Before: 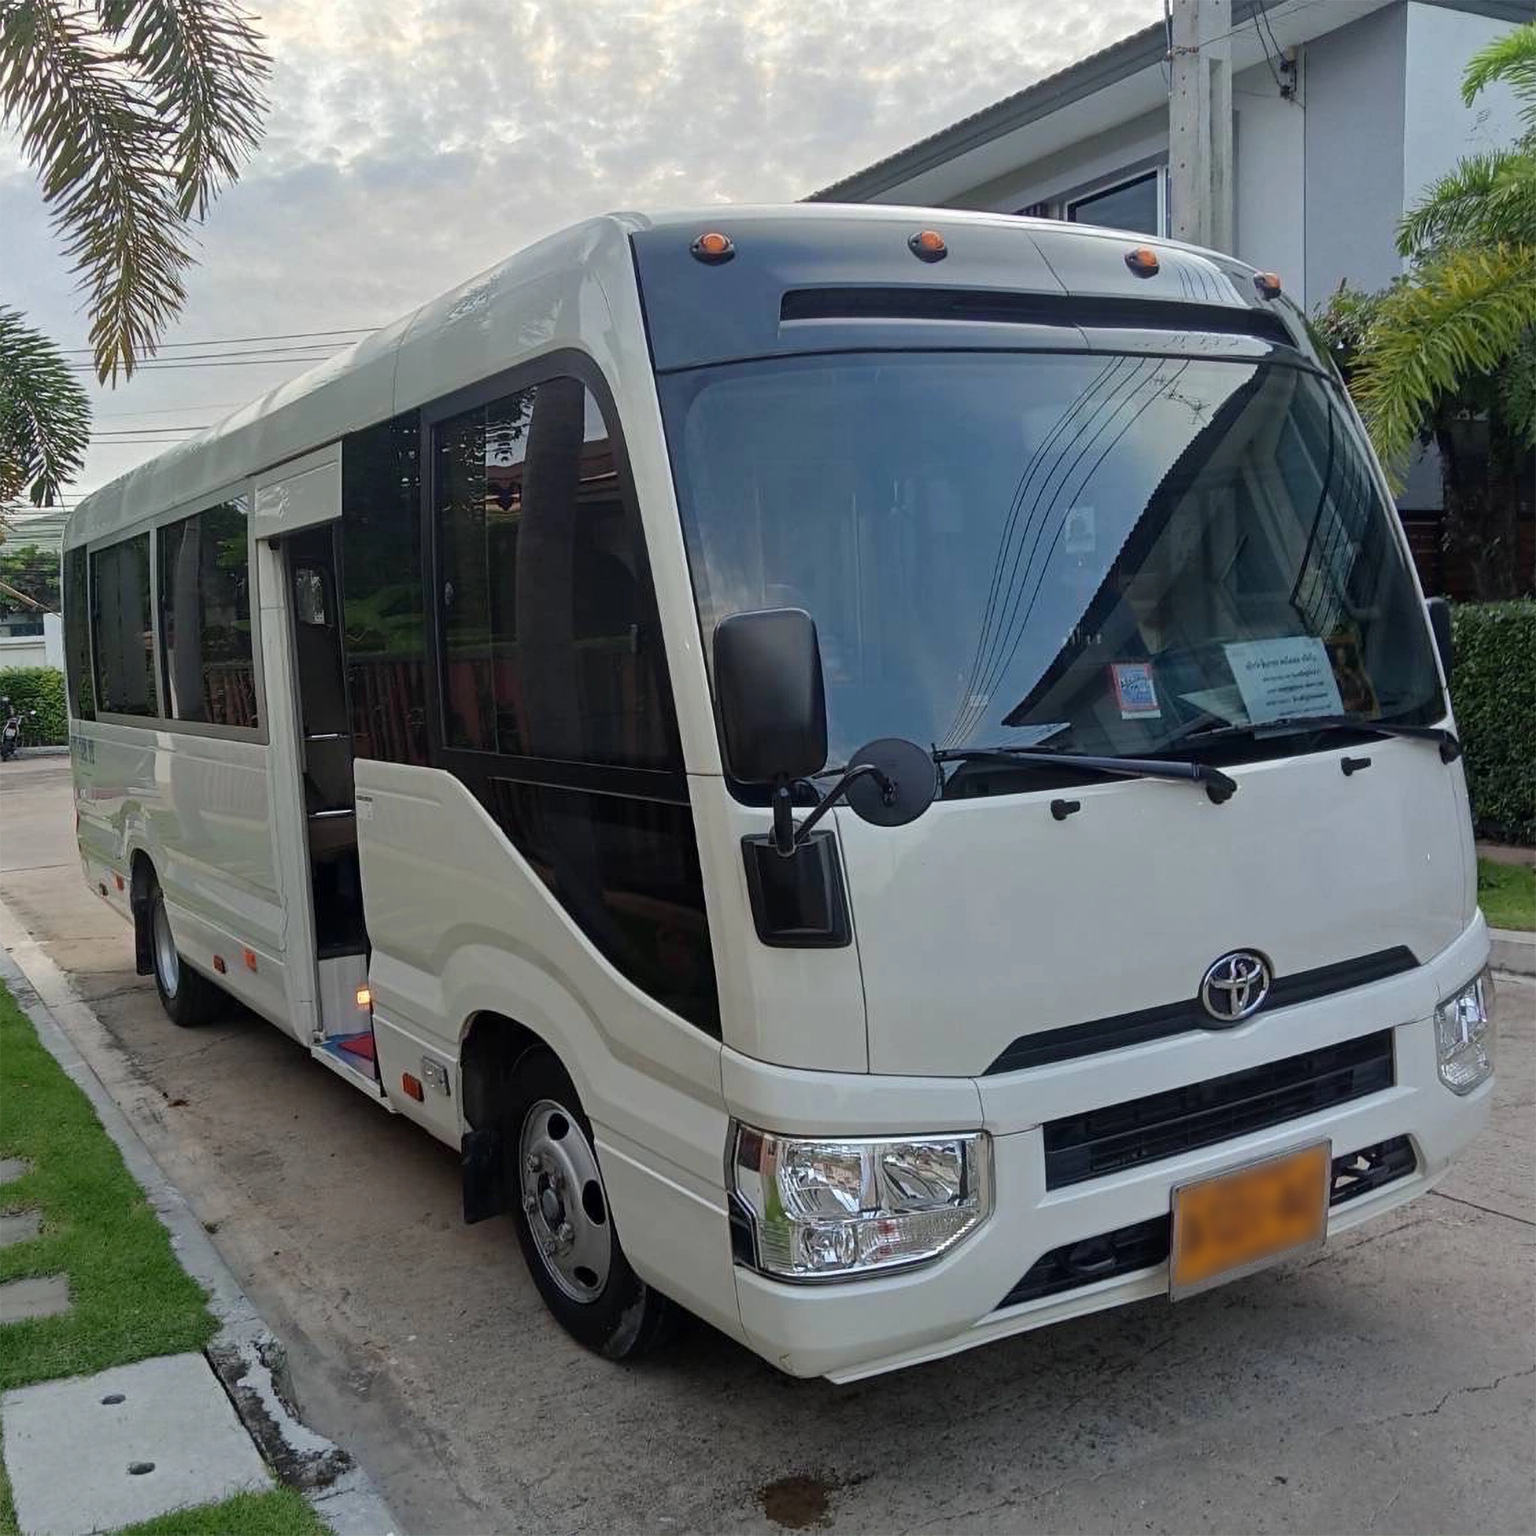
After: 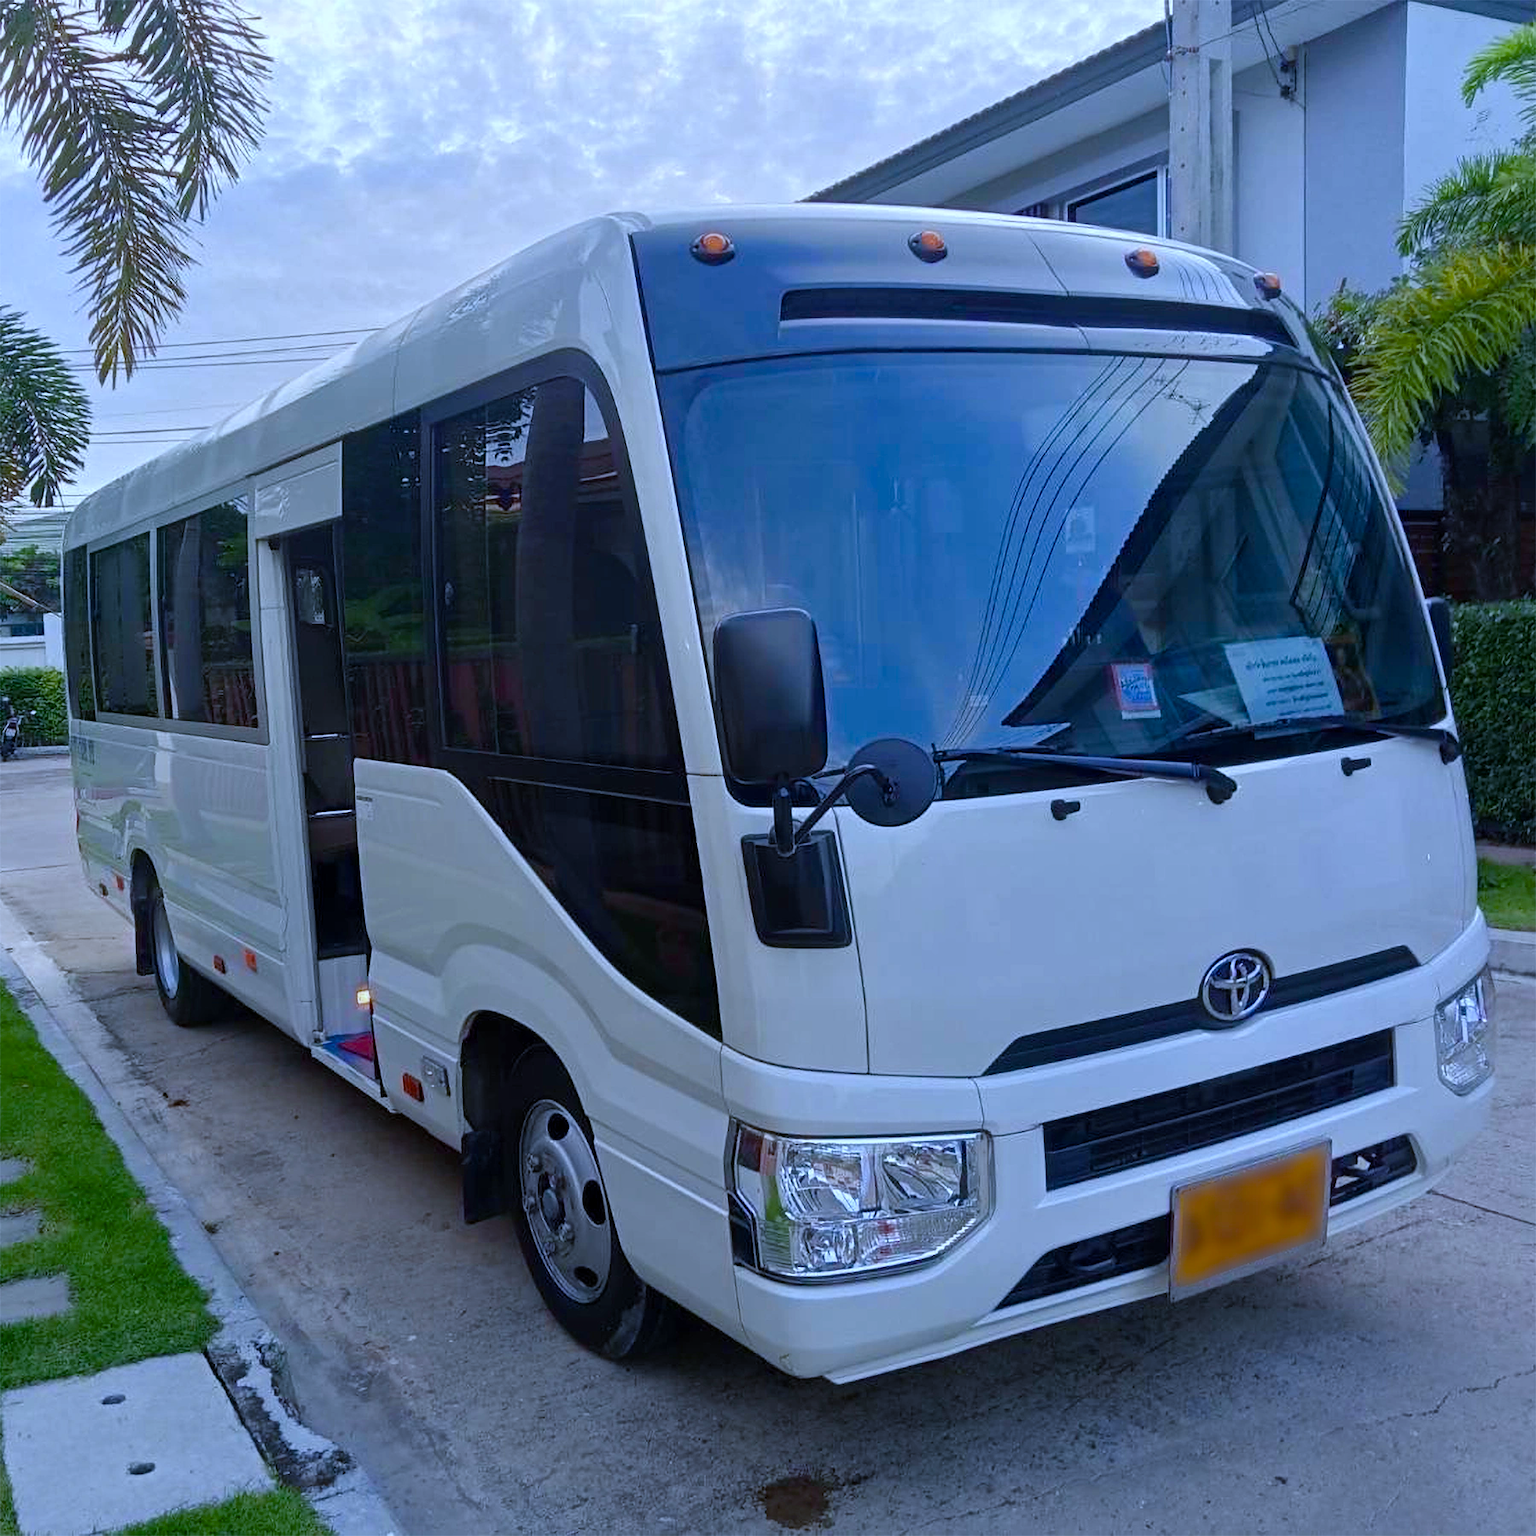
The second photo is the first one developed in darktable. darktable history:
color balance rgb: perceptual saturation grading › global saturation 20%, perceptual saturation grading › highlights -25%, perceptual saturation grading › shadows 50%
white balance: red 0.871, blue 1.249
